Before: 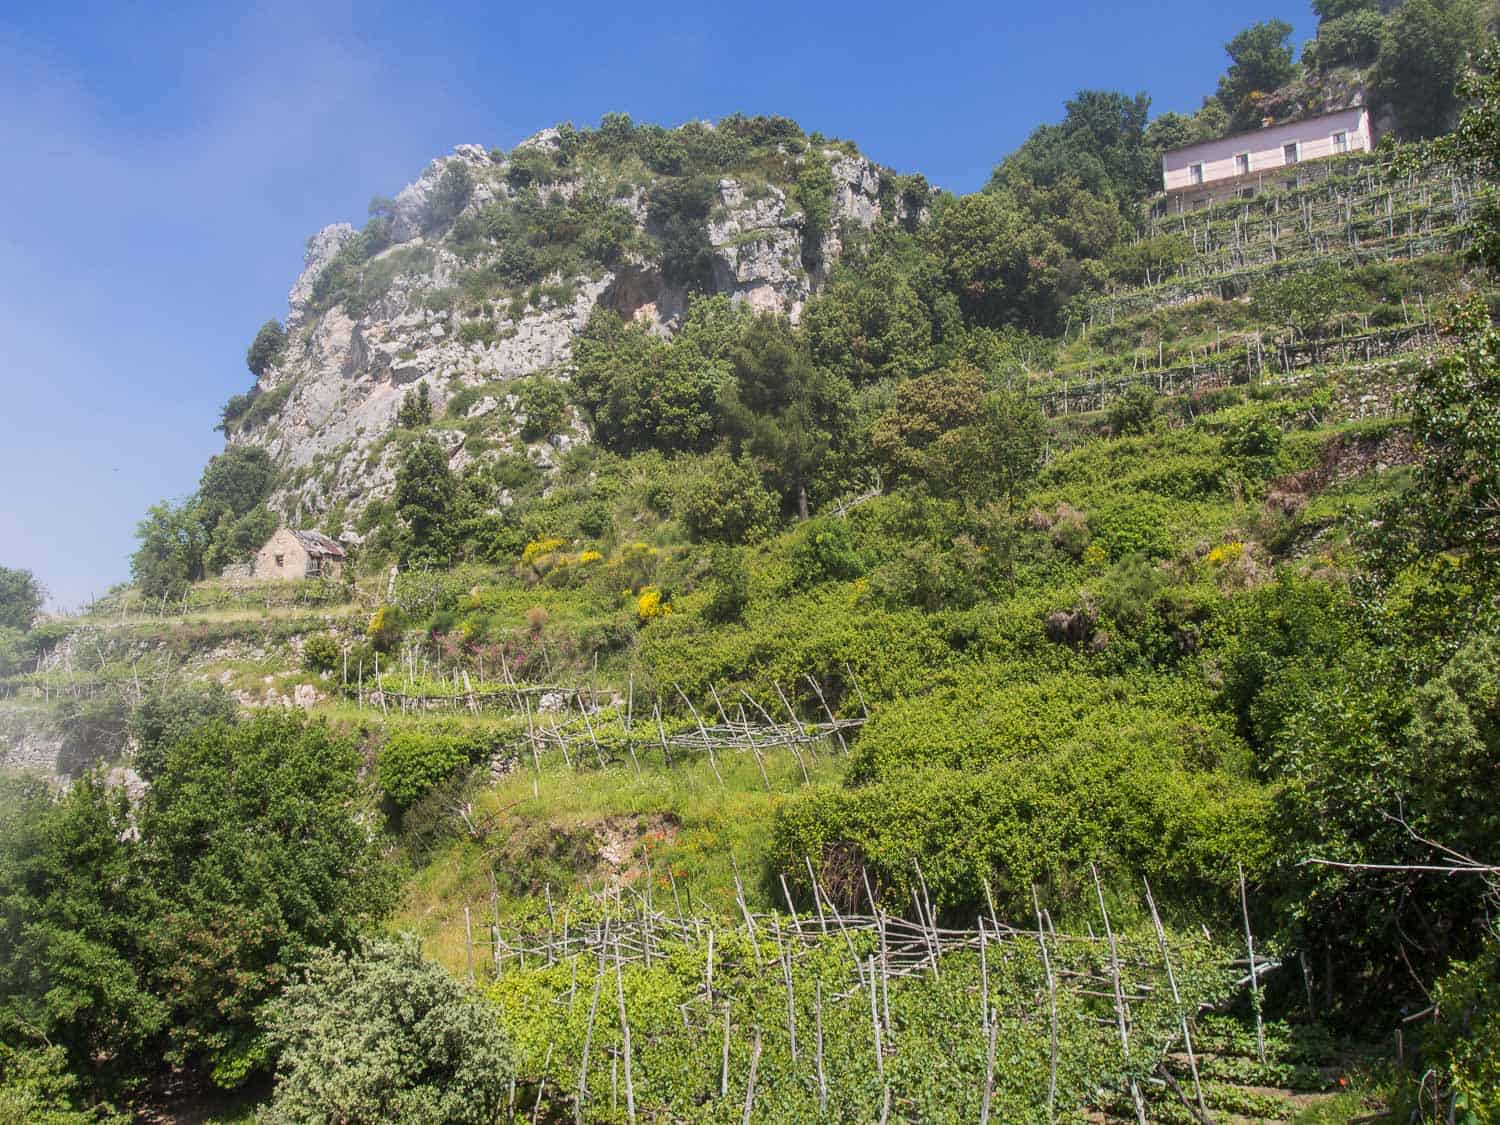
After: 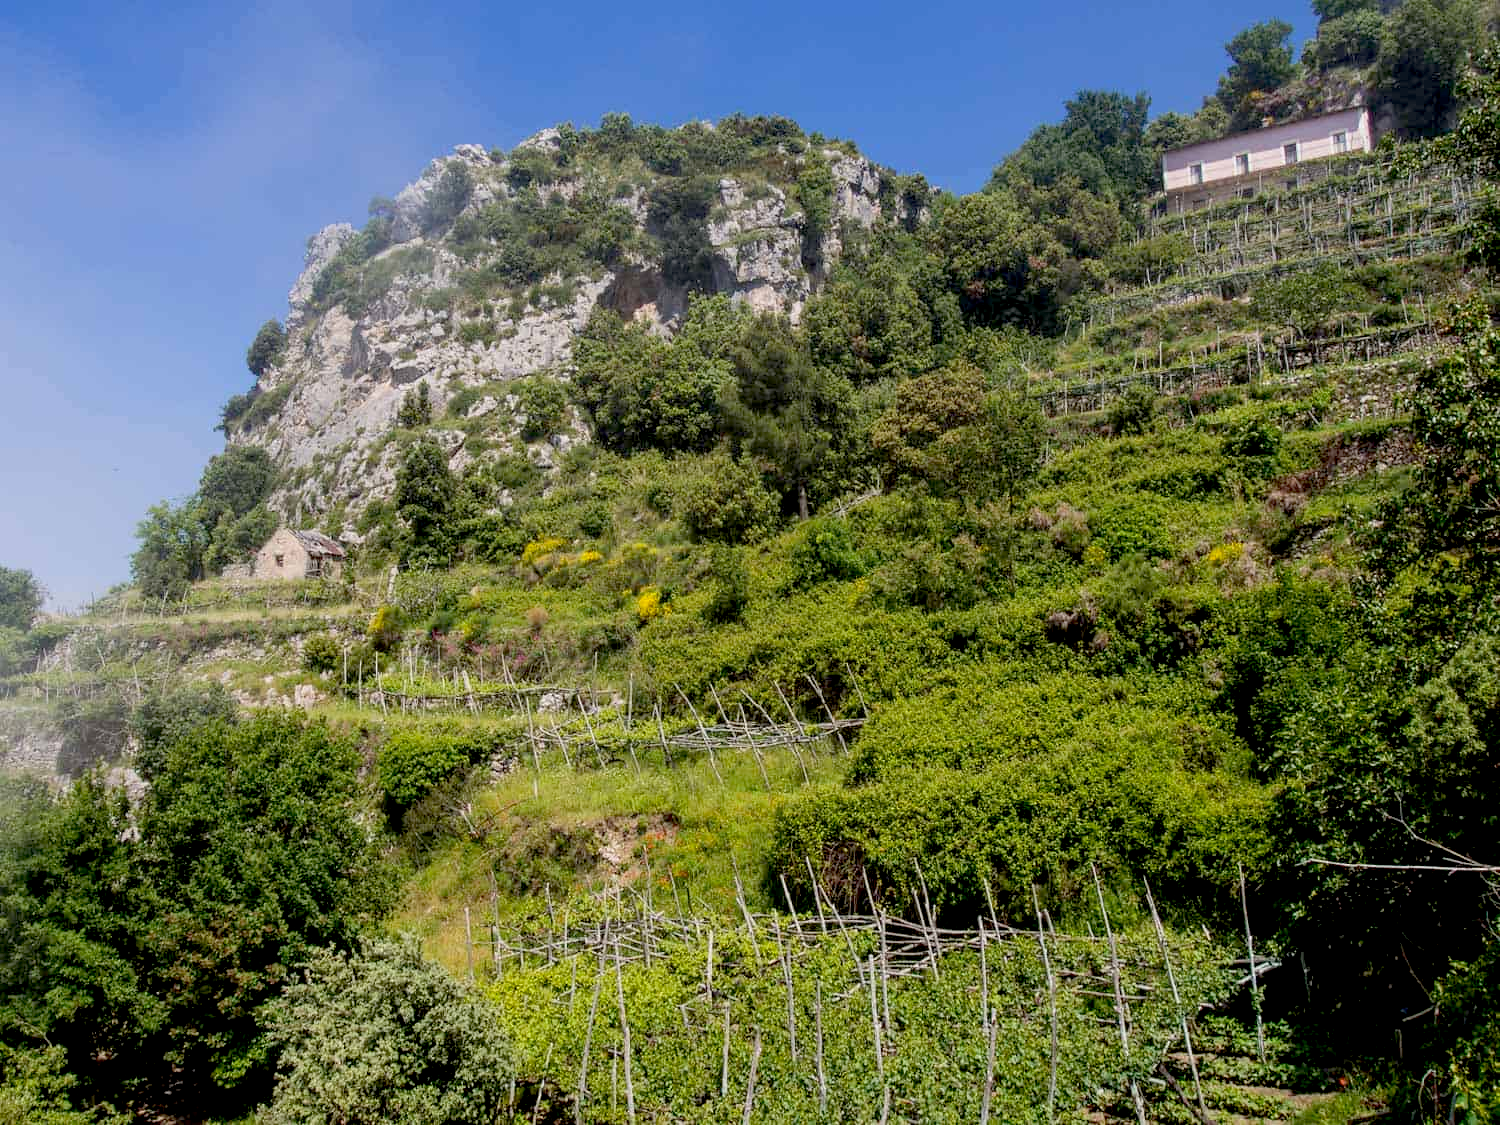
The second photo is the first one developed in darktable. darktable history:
exposure: black level correction 0.029, exposure -0.076 EV, compensate exposure bias true, compensate highlight preservation false
